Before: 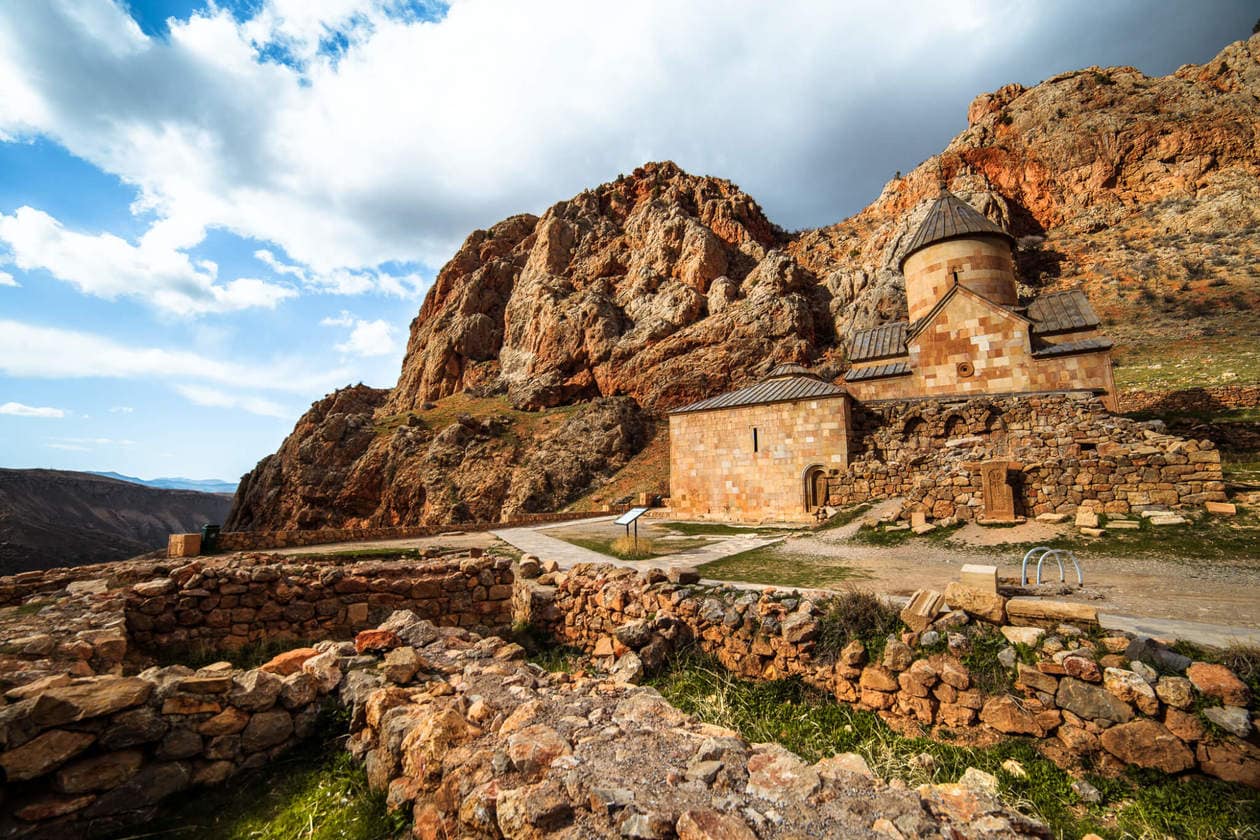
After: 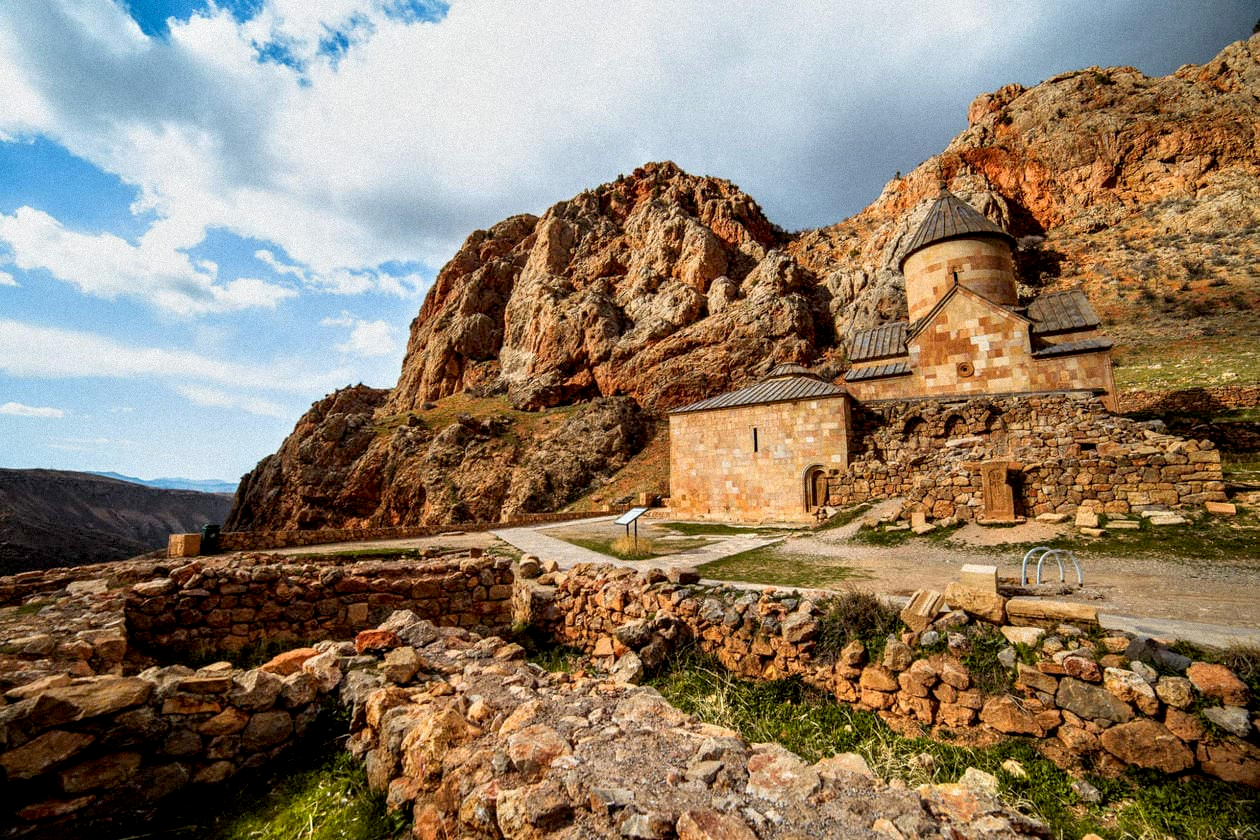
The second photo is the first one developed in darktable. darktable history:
tone equalizer: -8 EV -0.002 EV, -7 EV 0.005 EV, -6 EV -0.009 EV, -5 EV 0.011 EV, -4 EV -0.012 EV, -3 EV 0.007 EV, -2 EV -0.062 EV, -1 EV -0.293 EV, +0 EV -0.582 EV, smoothing diameter 2%, edges refinement/feathering 20, mask exposure compensation -1.57 EV, filter diffusion 5
grain: mid-tones bias 0%
exposure: black level correction 0.007, exposure 0.093 EV, compensate highlight preservation false
